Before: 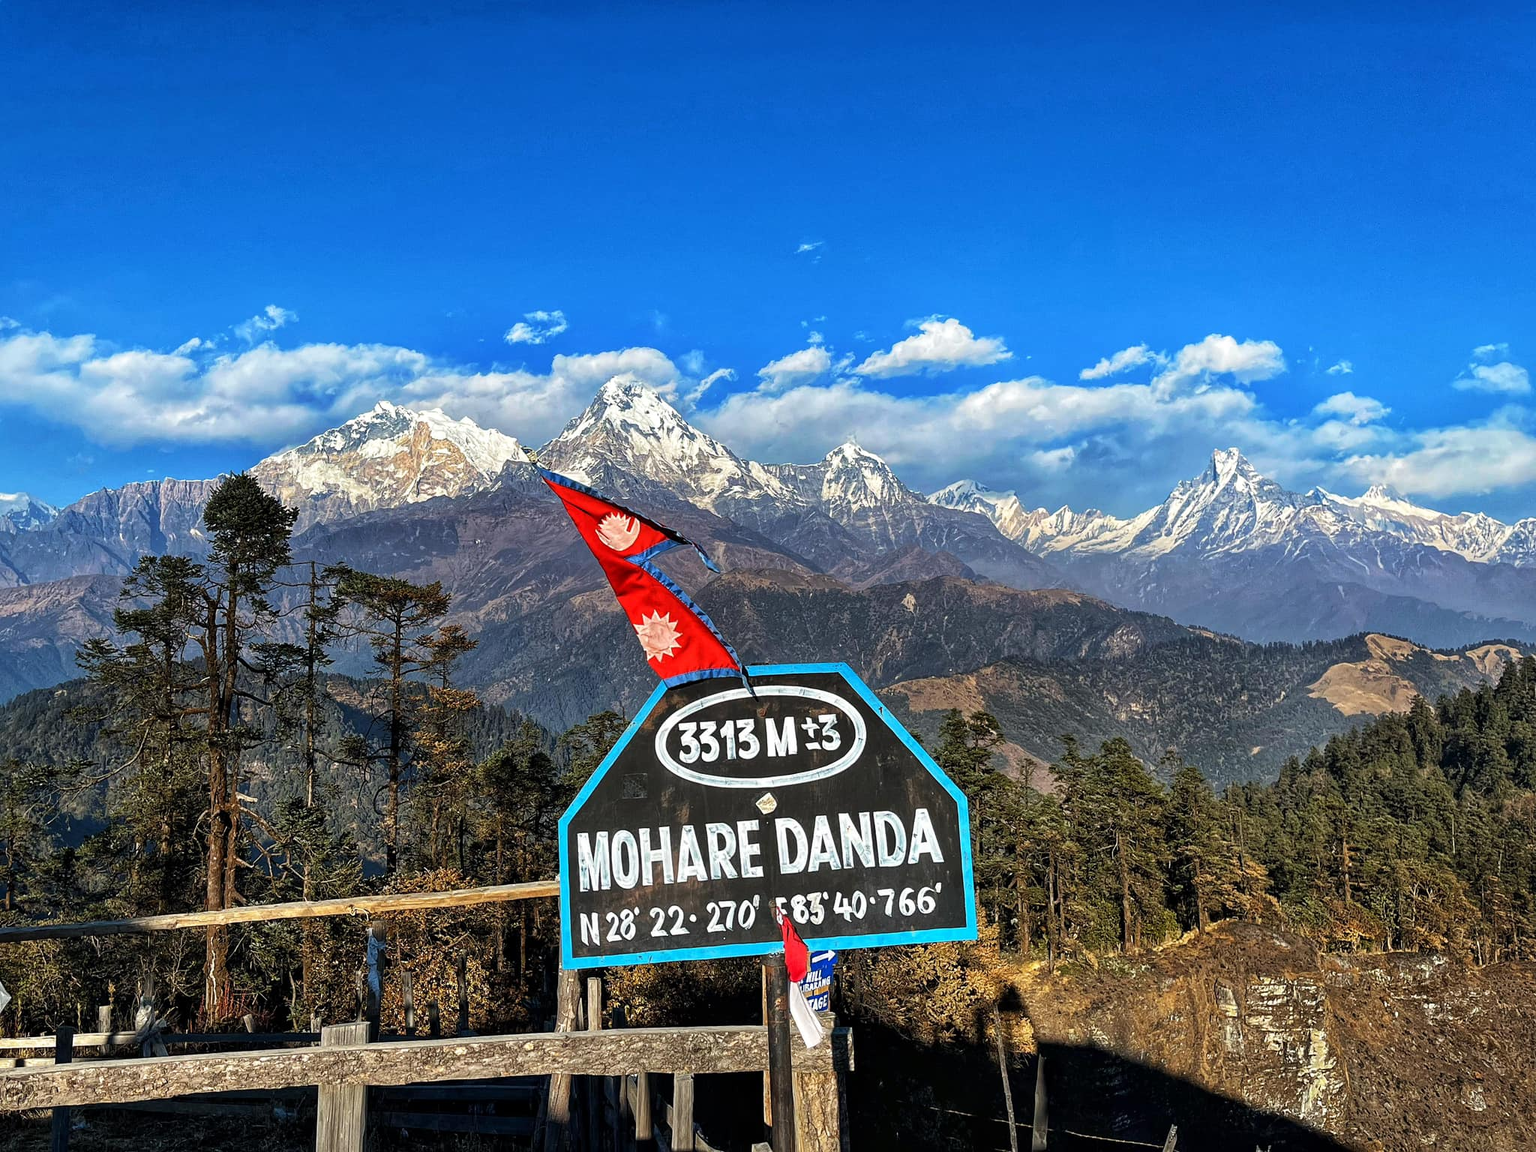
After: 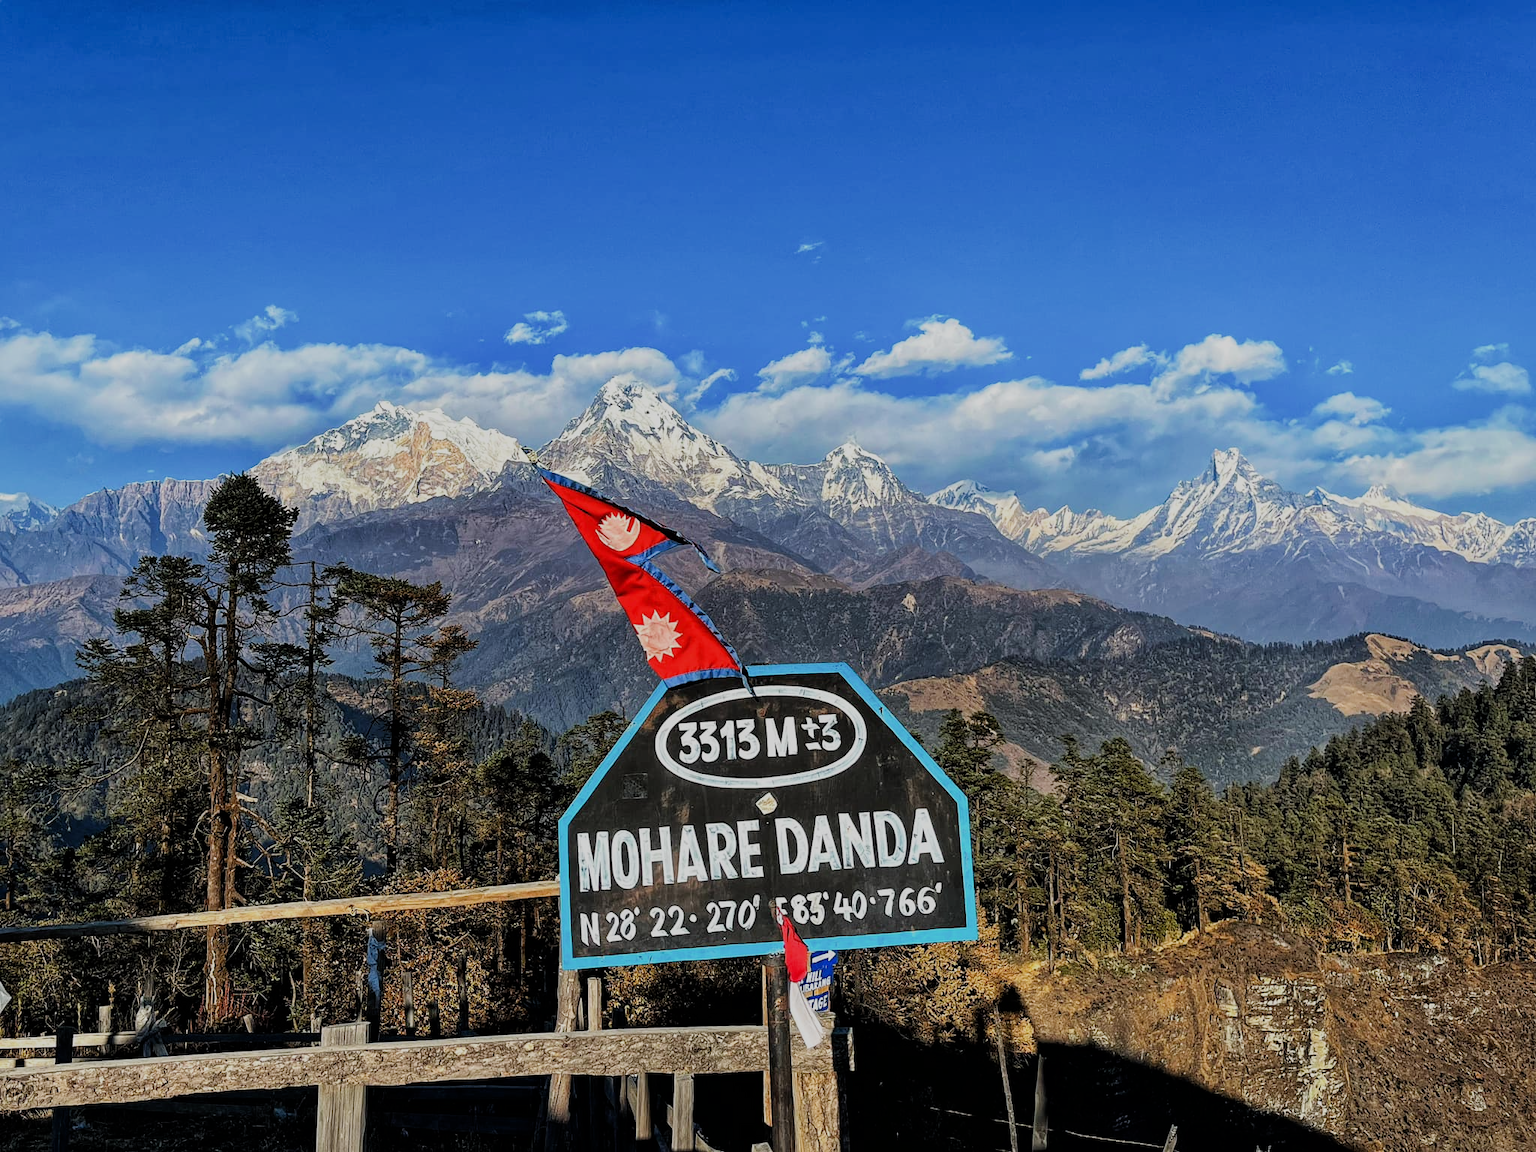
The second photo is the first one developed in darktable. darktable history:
filmic rgb: black relative exposure -8.56 EV, white relative exposure 5.53 EV, hardness 3.37, contrast 1.019
